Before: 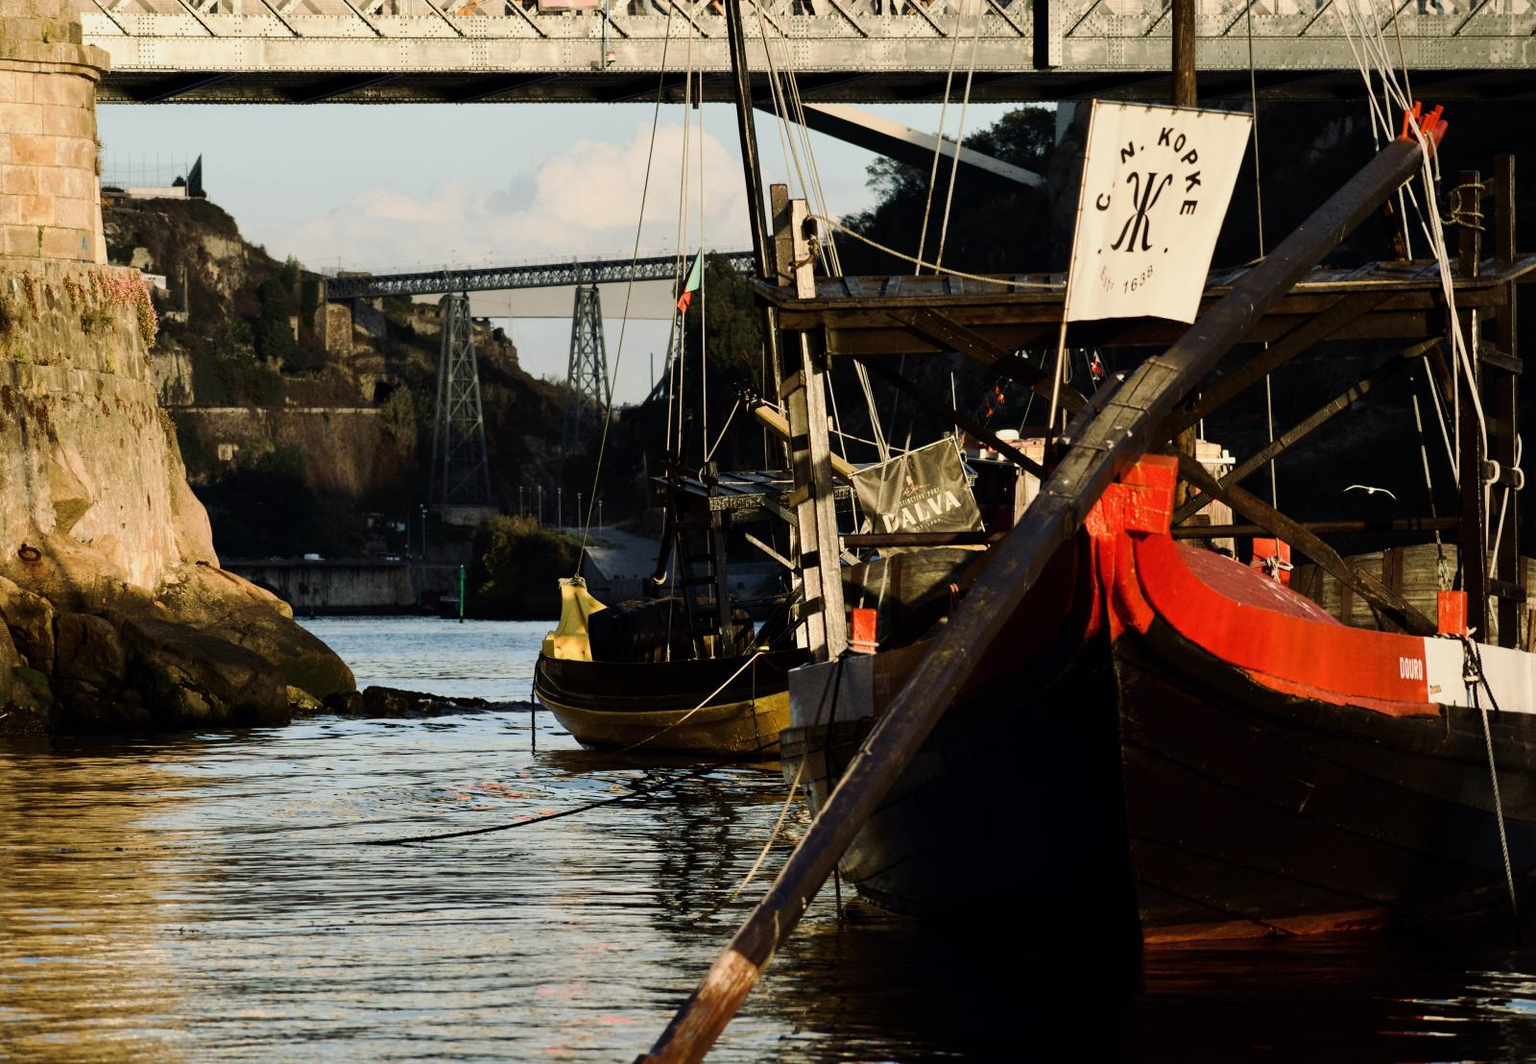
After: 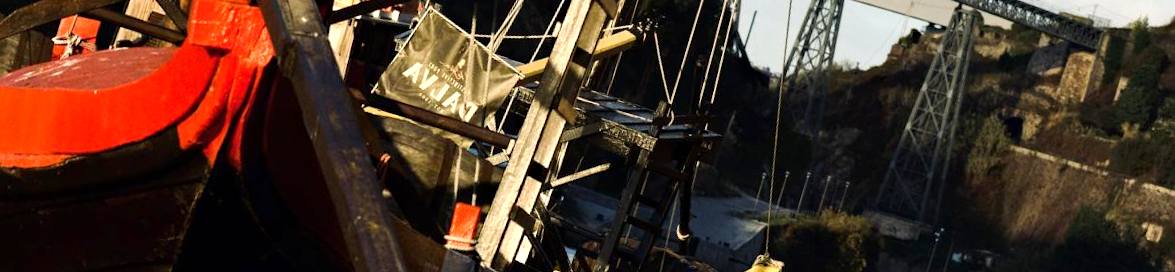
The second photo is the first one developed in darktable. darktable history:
crop and rotate: angle 16.12°, top 30.835%, bottom 35.653%
exposure: exposure 0.6 EV, compensate highlight preservation false
haze removal: compatibility mode true, adaptive false
